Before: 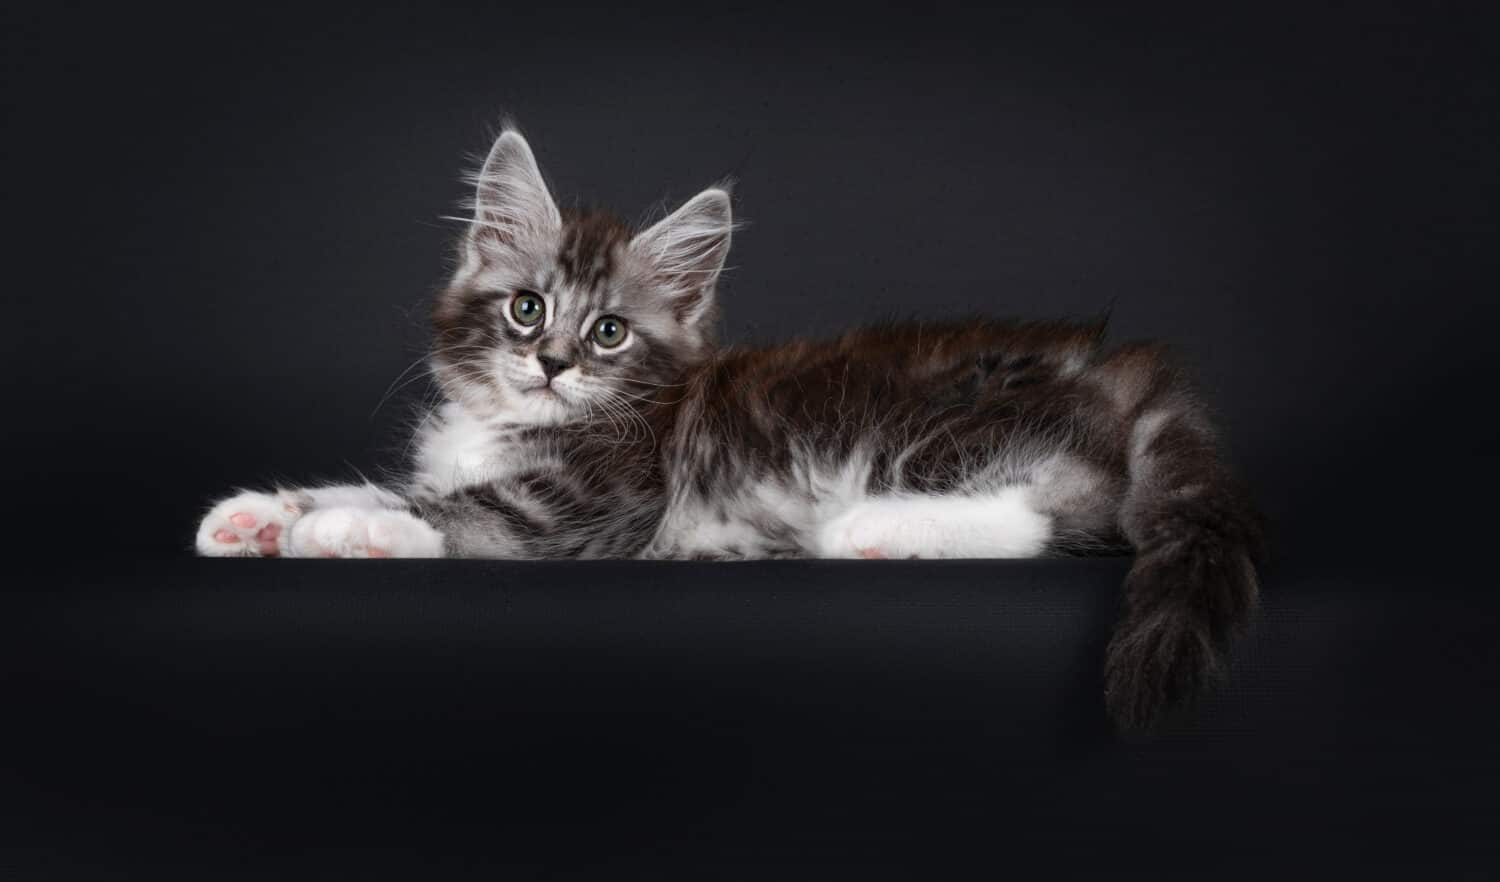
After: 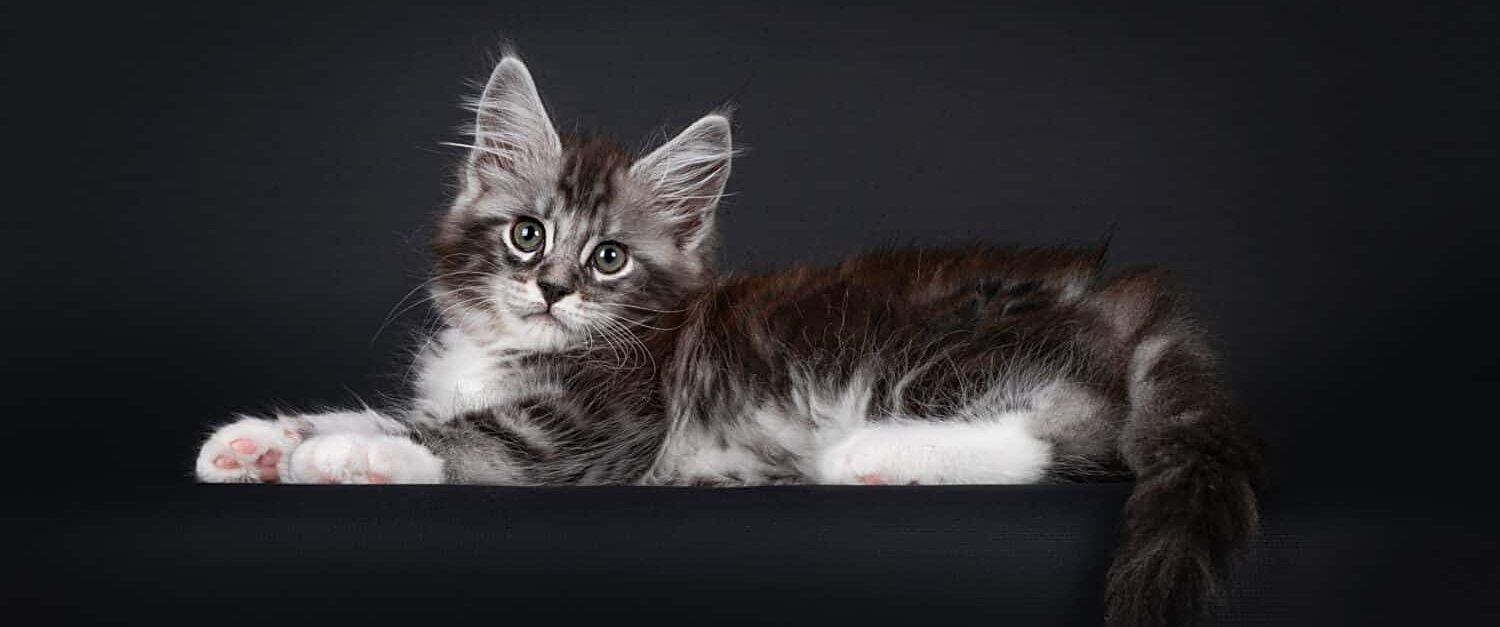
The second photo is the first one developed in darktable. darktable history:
crop and rotate: top 8.411%, bottom 20.424%
sharpen: radius 1.977
